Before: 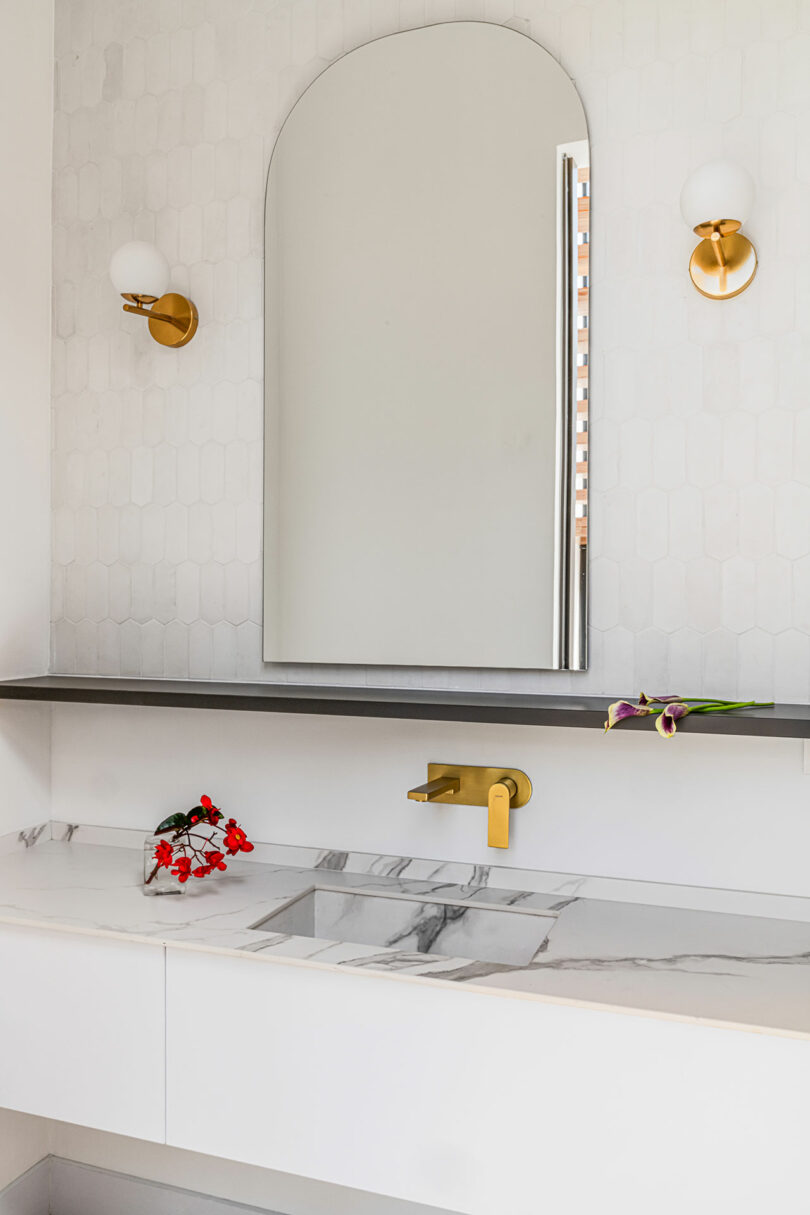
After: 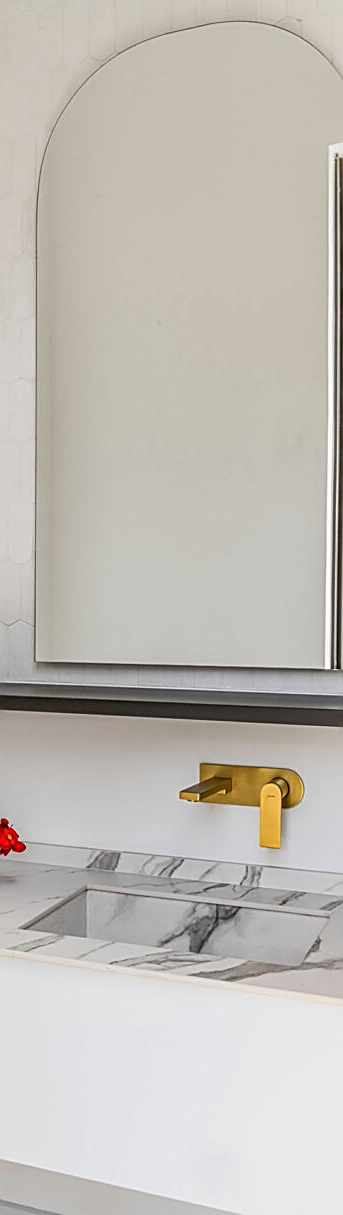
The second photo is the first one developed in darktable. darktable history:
crop: left 28.257%, right 29.385%
sharpen: on, module defaults
haze removal: strength 0.125, distance 0.252, compatibility mode true, adaptive false
color correction: highlights a* 0.027, highlights b* -0.66
